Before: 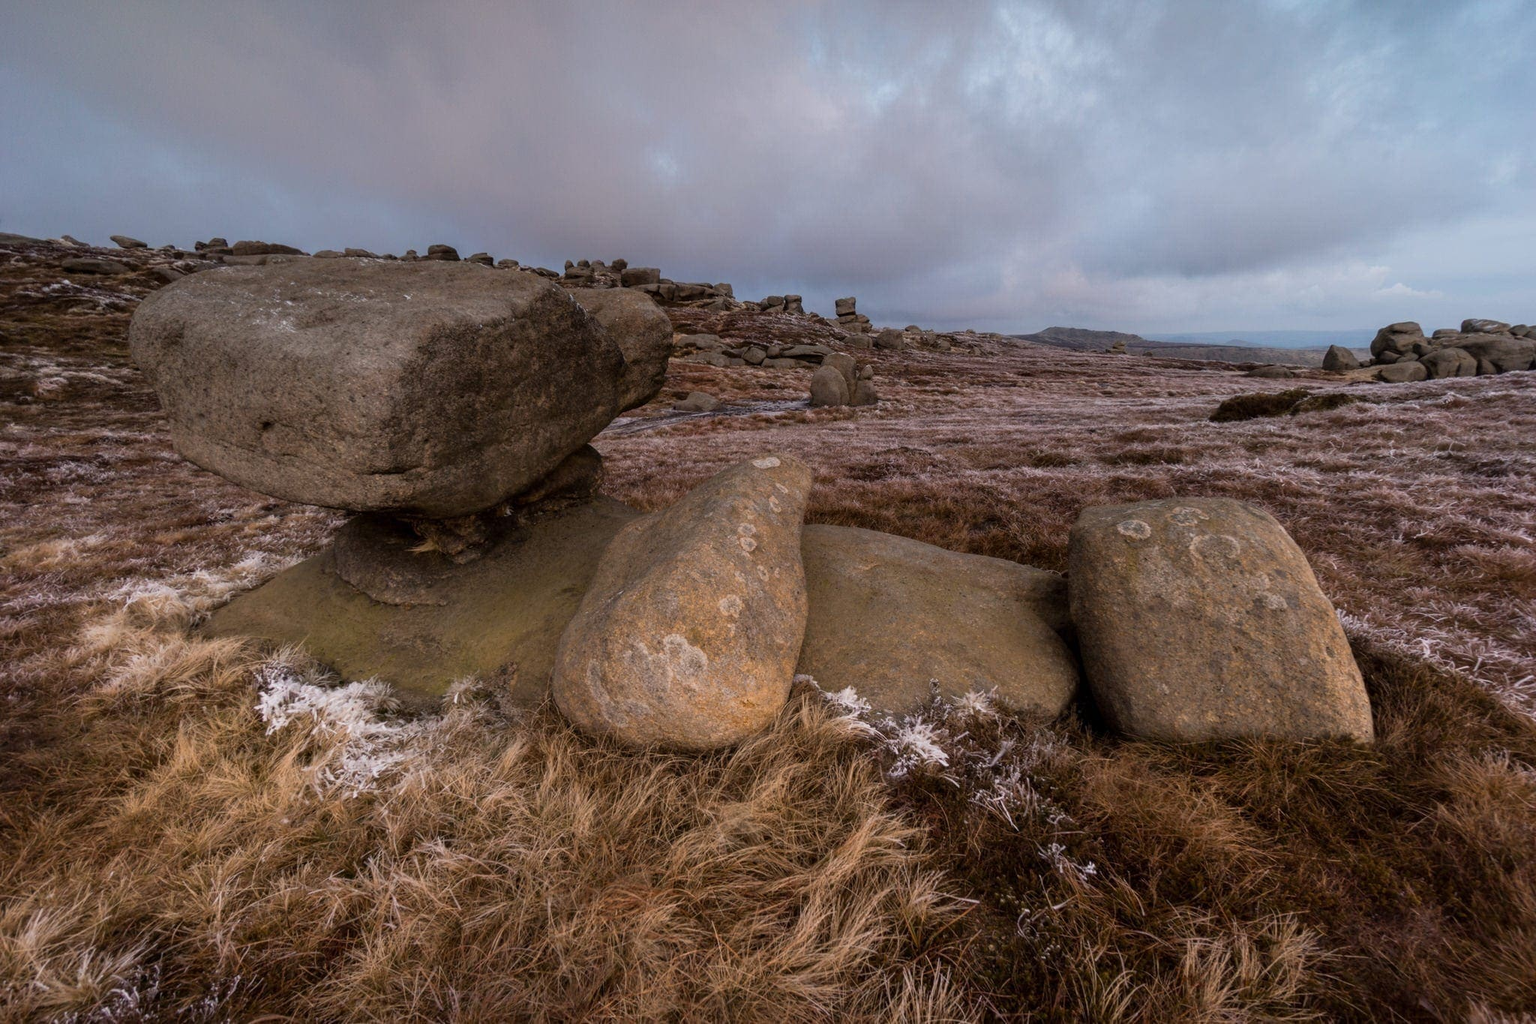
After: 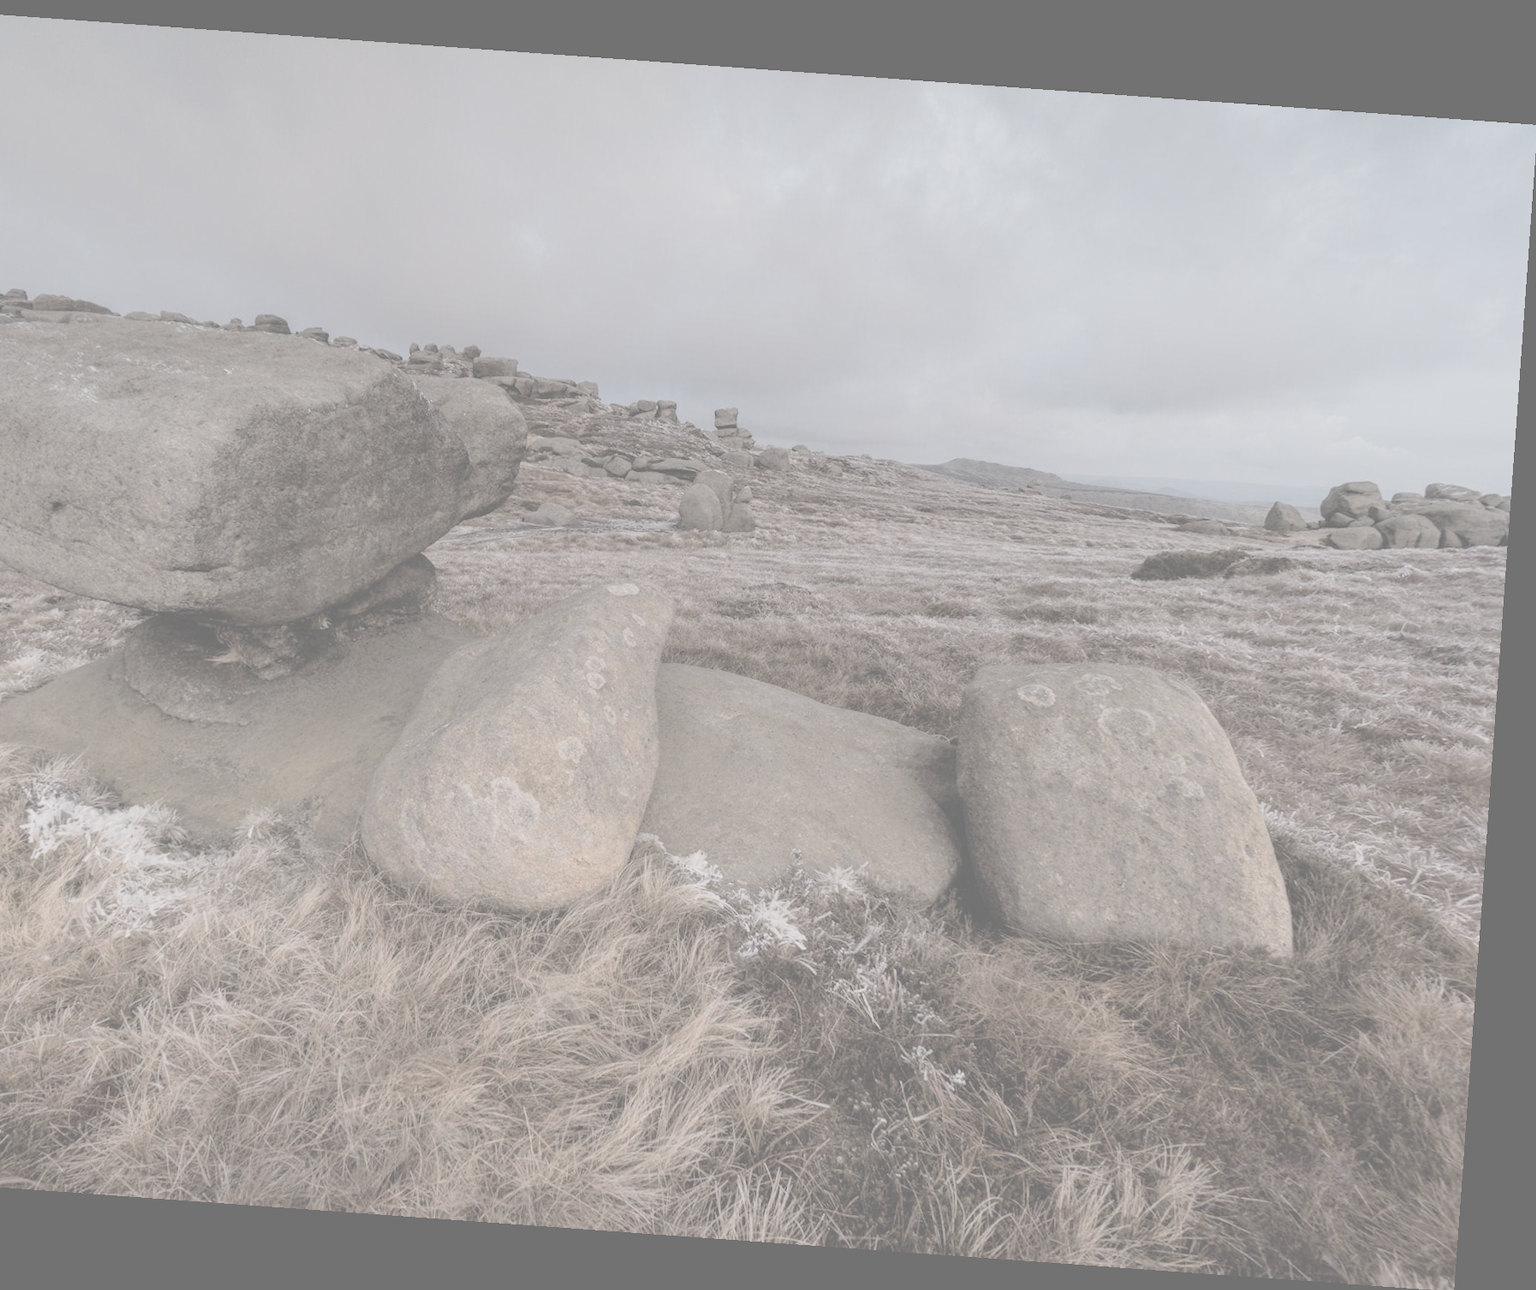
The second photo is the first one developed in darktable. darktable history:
crop: left 16.145%
contrast brightness saturation: contrast -0.32, brightness 0.75, saturation -0.78
rotate and perspective: rotation 4.1°, automatic cropping off
